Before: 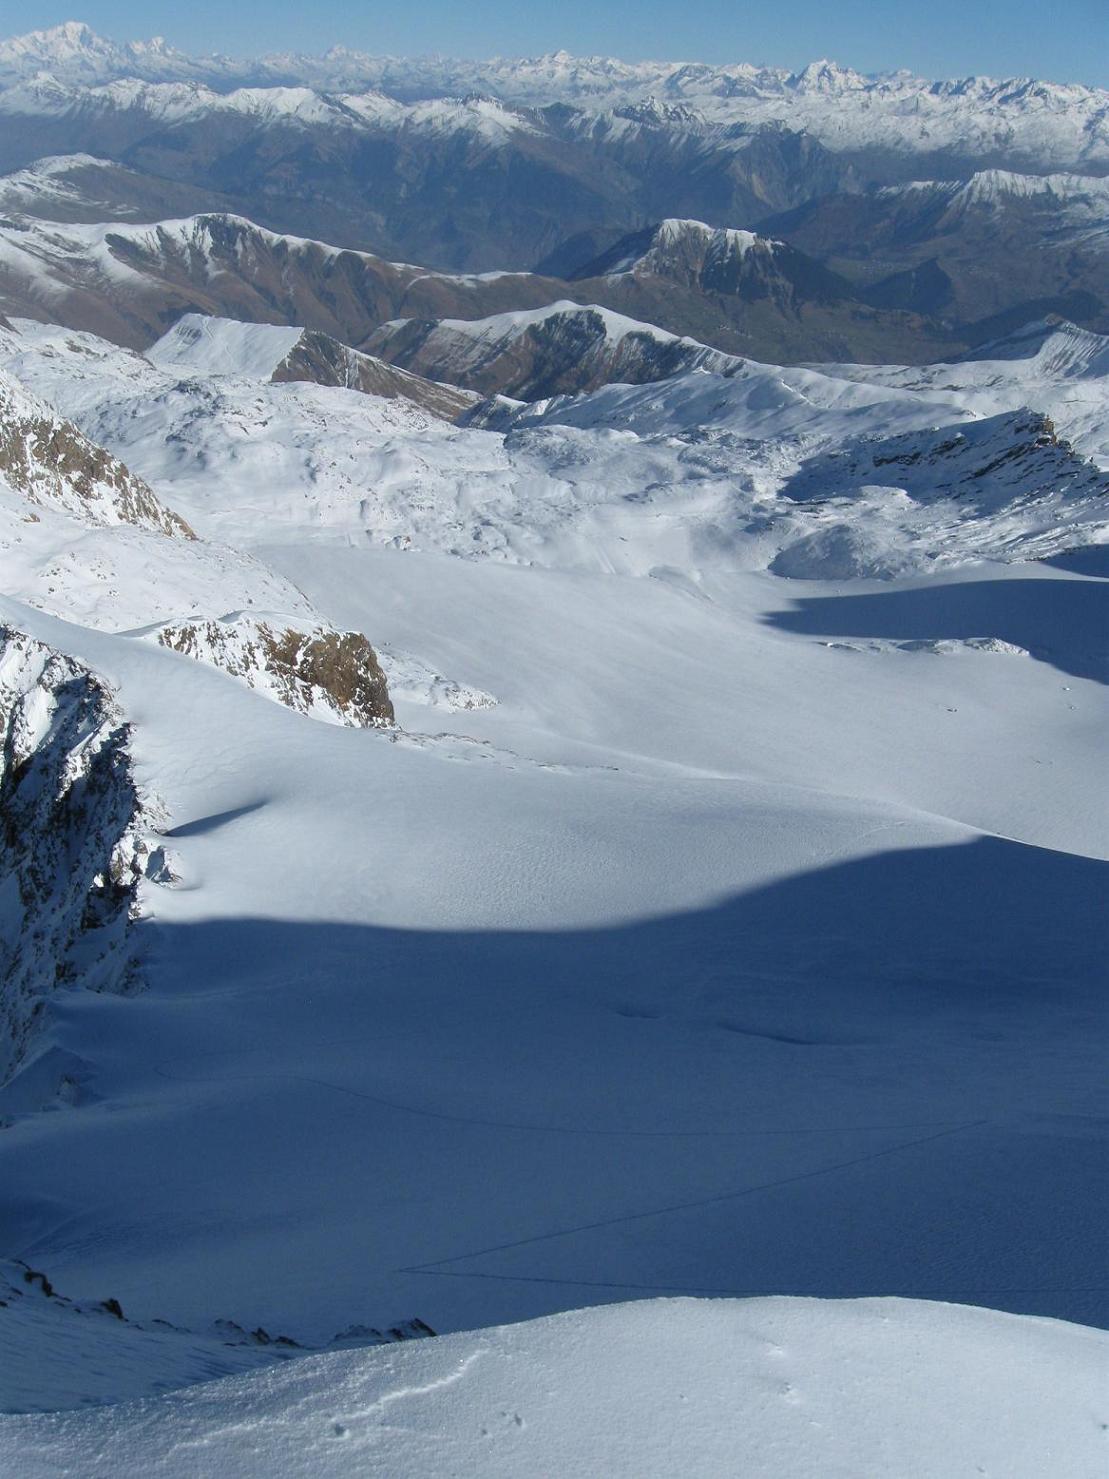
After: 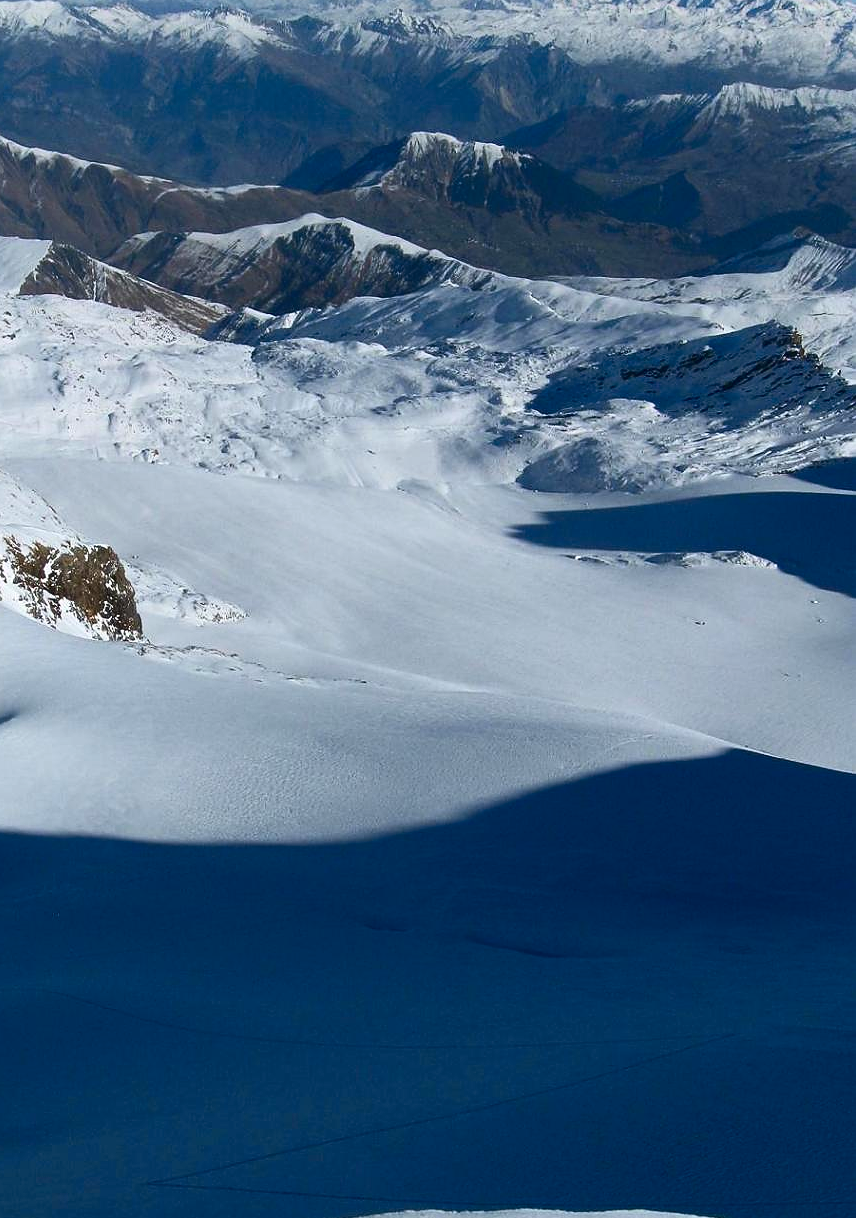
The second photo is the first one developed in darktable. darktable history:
crop: left 22.749%, top 5.887%, bottom 11.632%
contrast brightness saturation: contrast 0.209, brightness -0.11, saturation 0.213
sharpen: radius 0.983, amount 0.606
